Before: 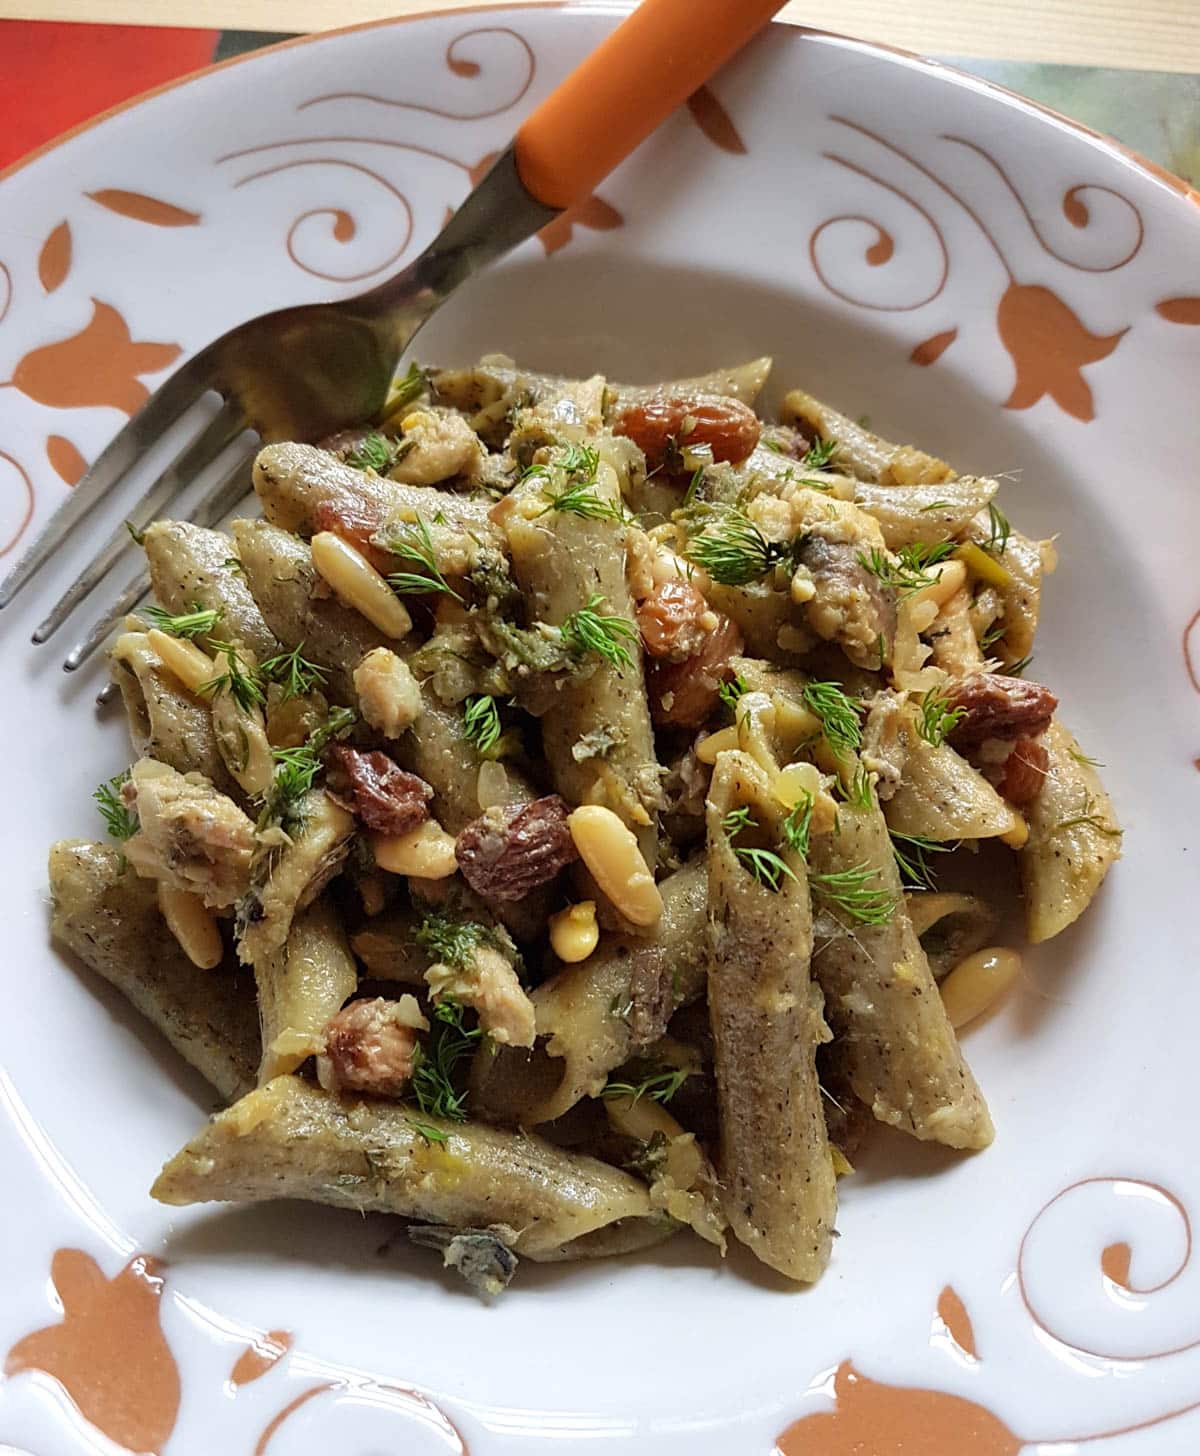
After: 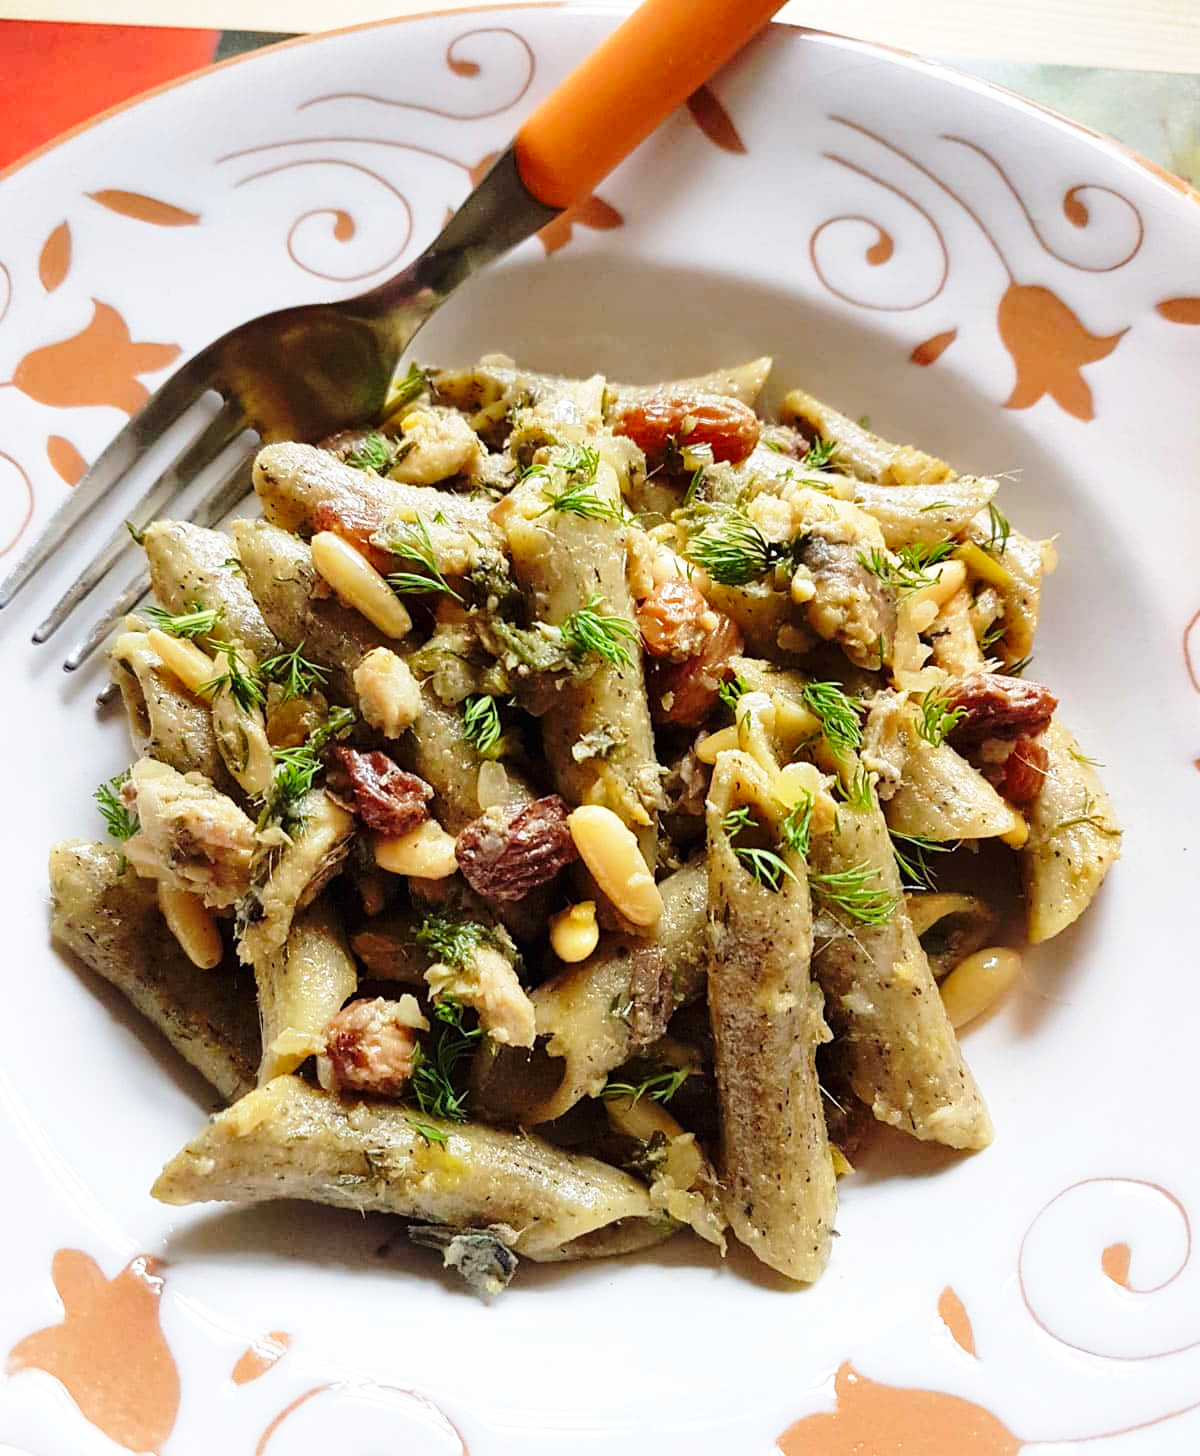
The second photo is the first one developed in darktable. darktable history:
tone equalizer: mask exposure compensation -0.486 EV
base curve: curves: ch0 [(0, 0) (0.028, 0.03) (0.121, 0.232) (0.46, 0.748) (0.859, 0.968) (1, 1)], preserve colors none
